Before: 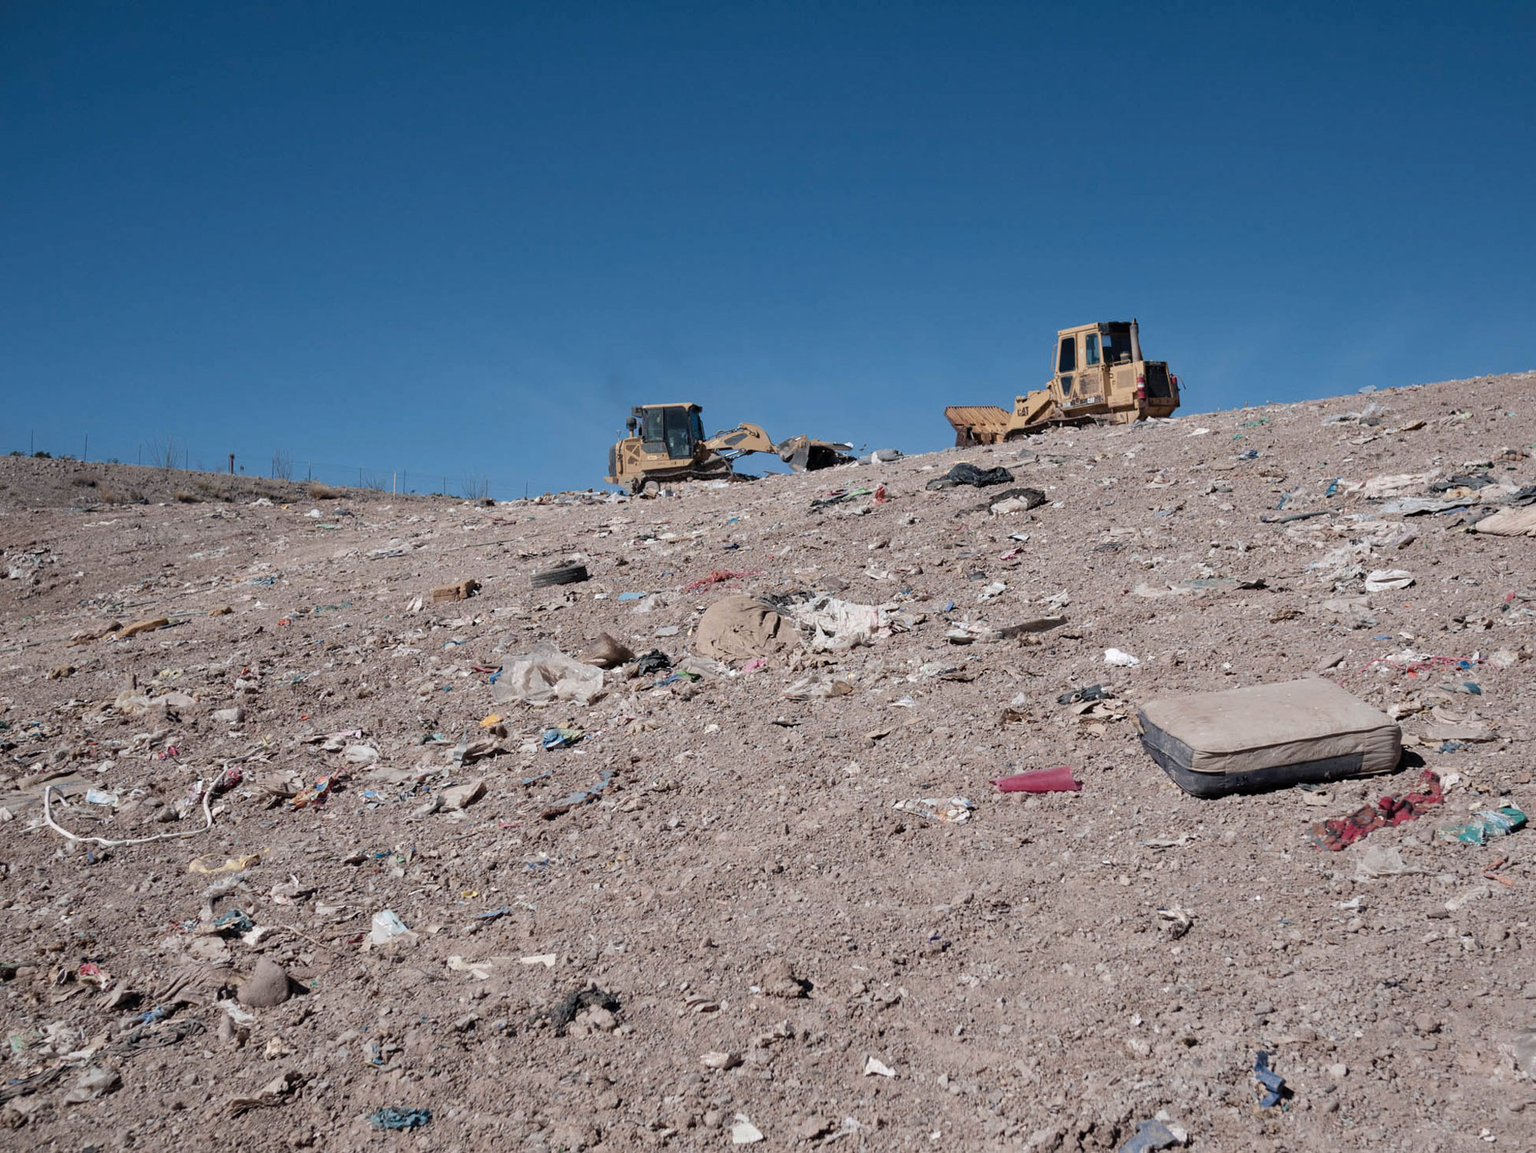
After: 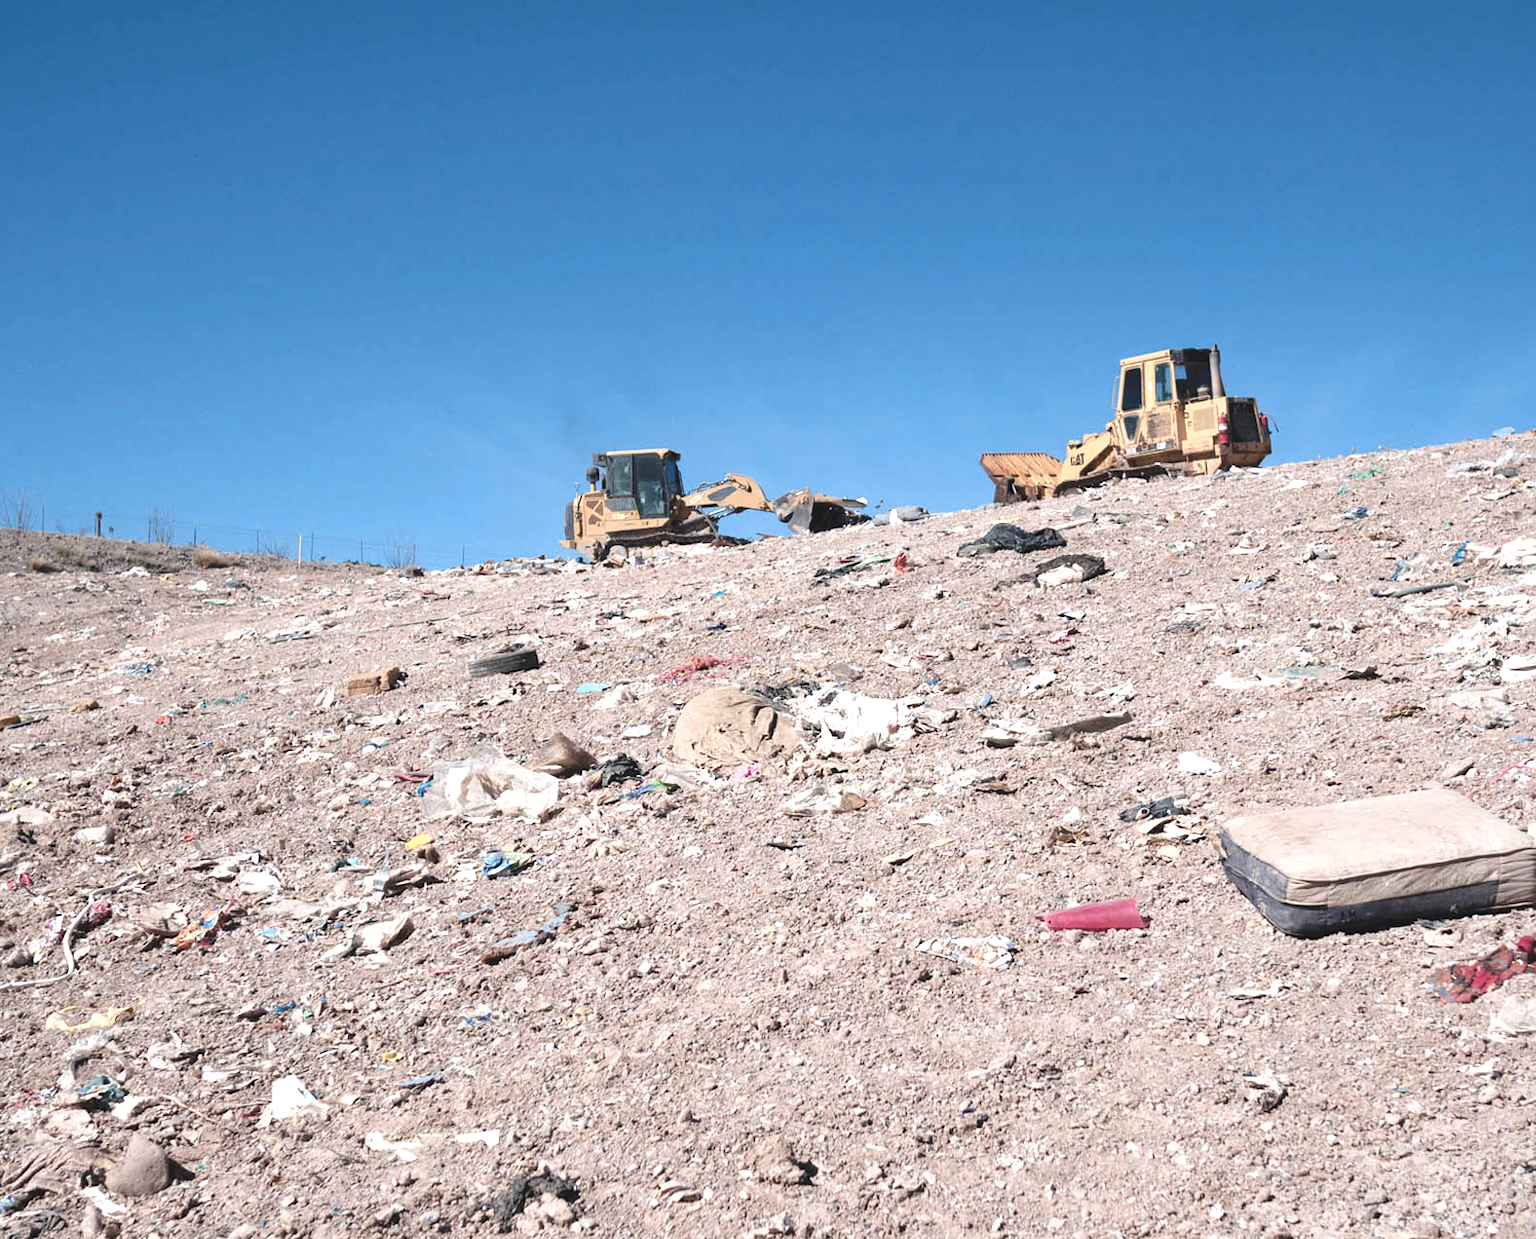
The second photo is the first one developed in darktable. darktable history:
white balance: emerald 1
exposure: black level correction -0.005, exposure 1.002 EV, compensate highlight preservation false
crop: left 9.929%, top 3.475%, right 9.188%, bottom 9.529%
